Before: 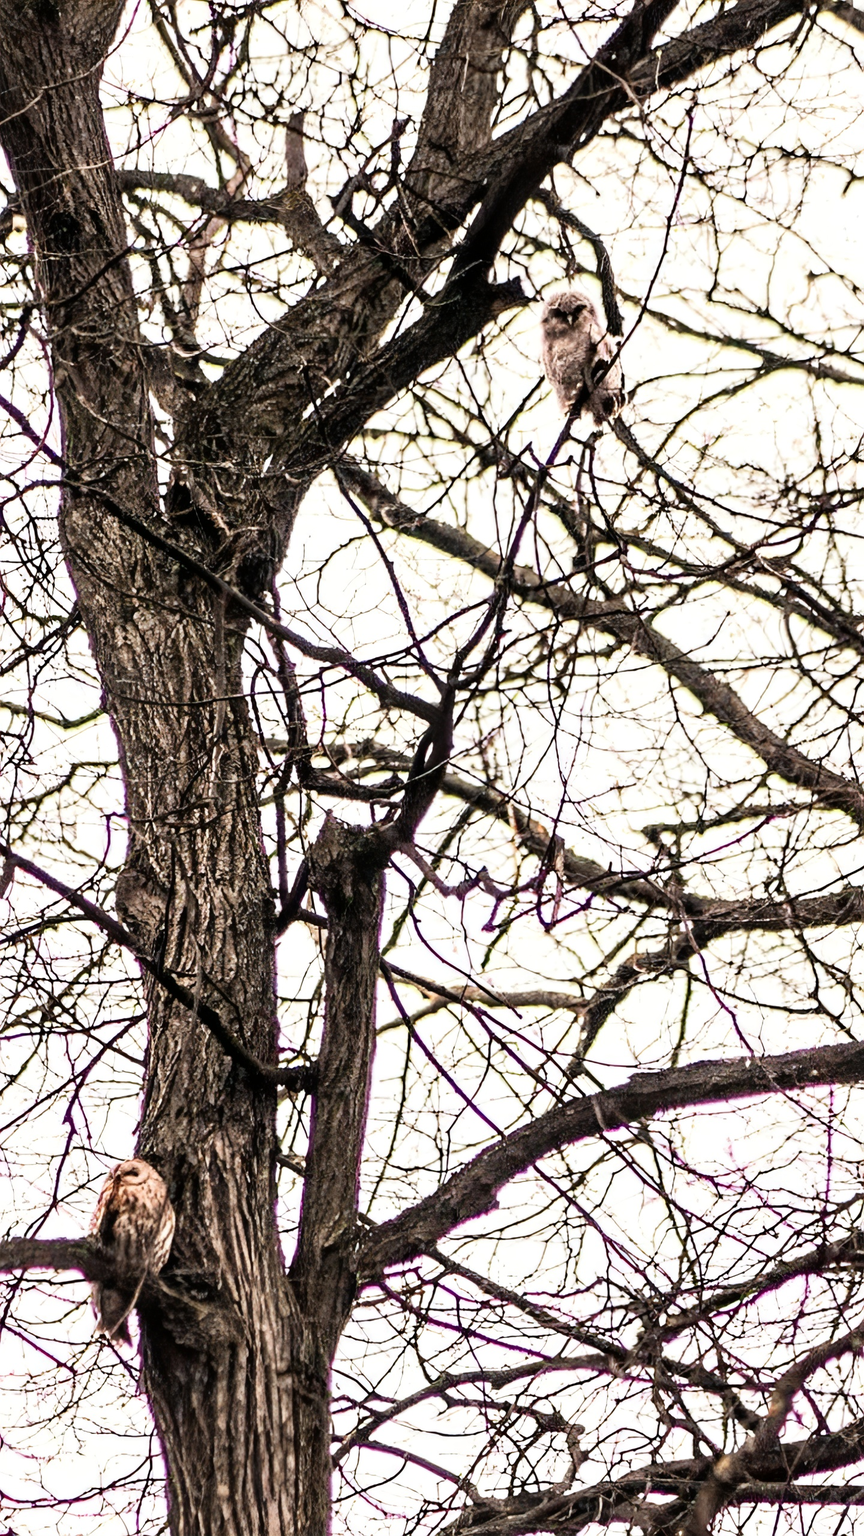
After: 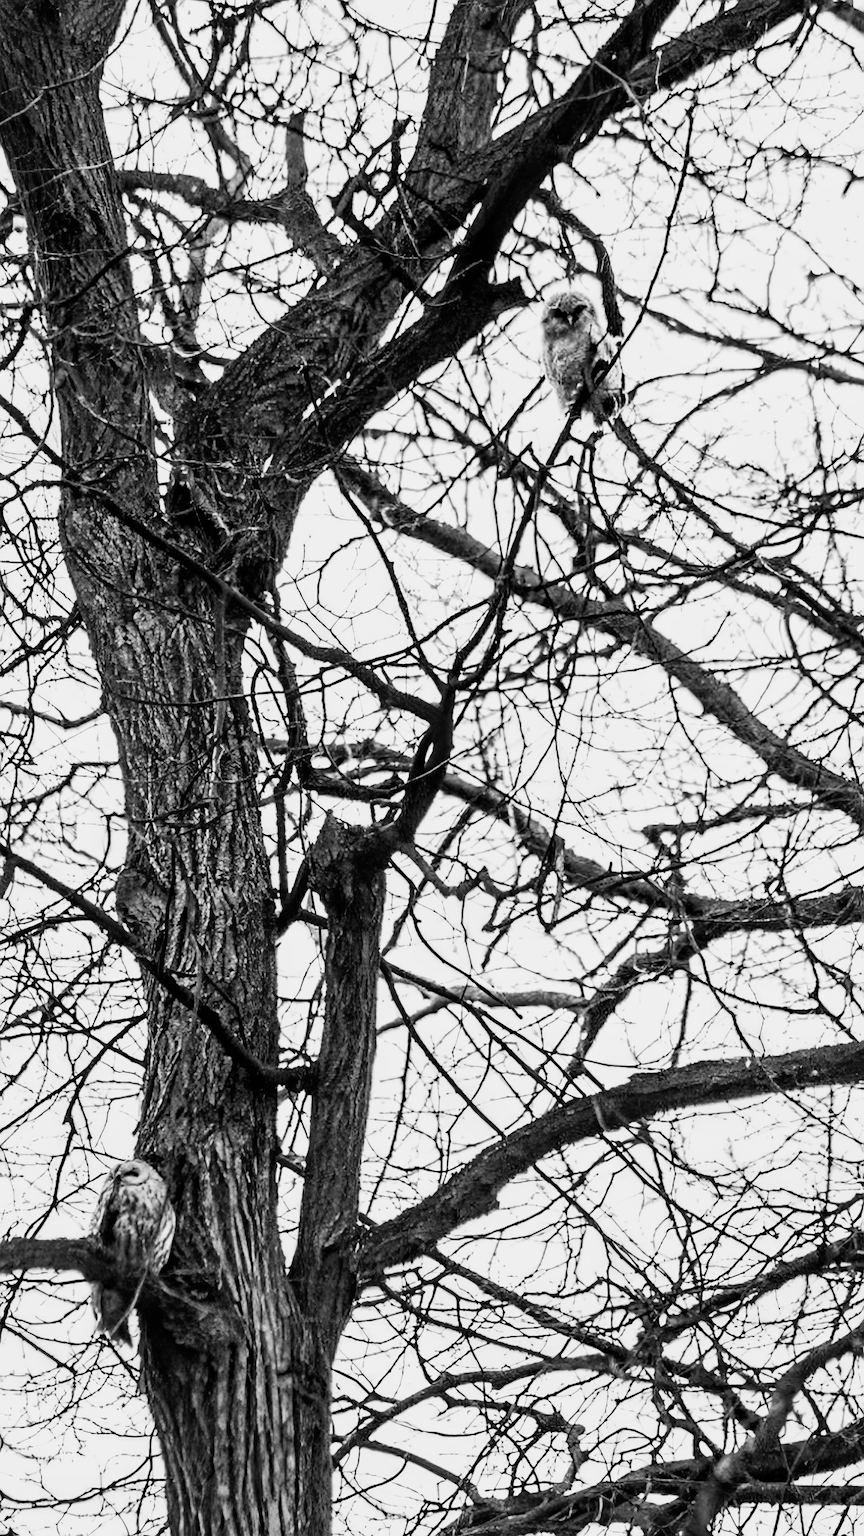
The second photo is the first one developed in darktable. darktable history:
monochrome: a -71.75, b 75.82
haze removal: compatibility mode true, adaptive false
